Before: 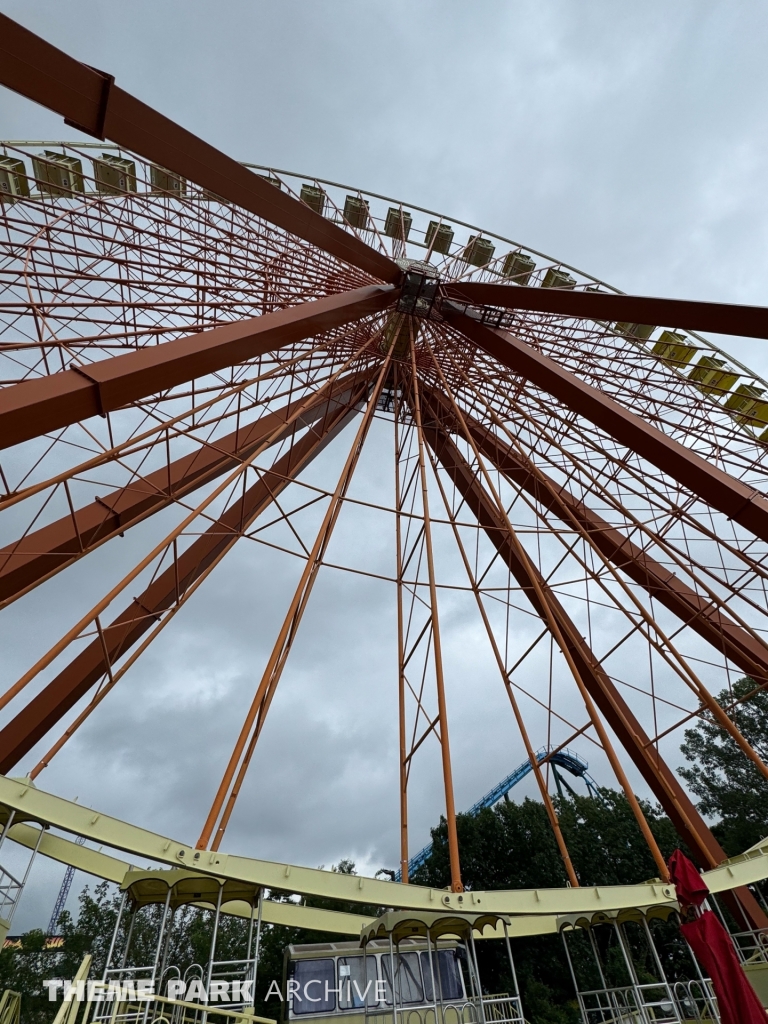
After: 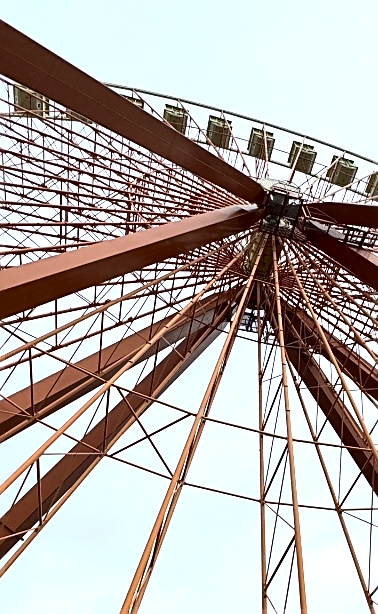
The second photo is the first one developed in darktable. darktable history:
exposure: black level correction 0, exposure 0.892 EV, compensate exposure bias true, compensate highlight preservation false
tone equalizer: edges refinement/feathering 500, mask exposure compensation -1.57 EV, preserve details no
crop: left 17.926%, top 7.823%, right 32.756%, bottom 32.17%
local contrast: mode bilateral grid, contrast 20, coarseness 20, detail 150%, midtone range 0.2
sharpen: on, module defaults
tone curve: curves: ch0 [(0, 0) (0.003, 0.003) (0.011, 0.009) (0.025, 0.022) (0.044, 0.037) (0.069, 0.051) (0.1, 0.079) (0.136, 0.114) (0.177, 0.152) (0.224, 0.212) (0.277, 0.281) (0.335, 0.358) (0.399, 0.459) (0.468, 0.573) (0.543, 0.684) (0.623, 0.779) (0.709, 0.866) (0.801, 0.949) (0.898, 0.98) (1, 1)], color space Lab, independent channels, preserve colors none
